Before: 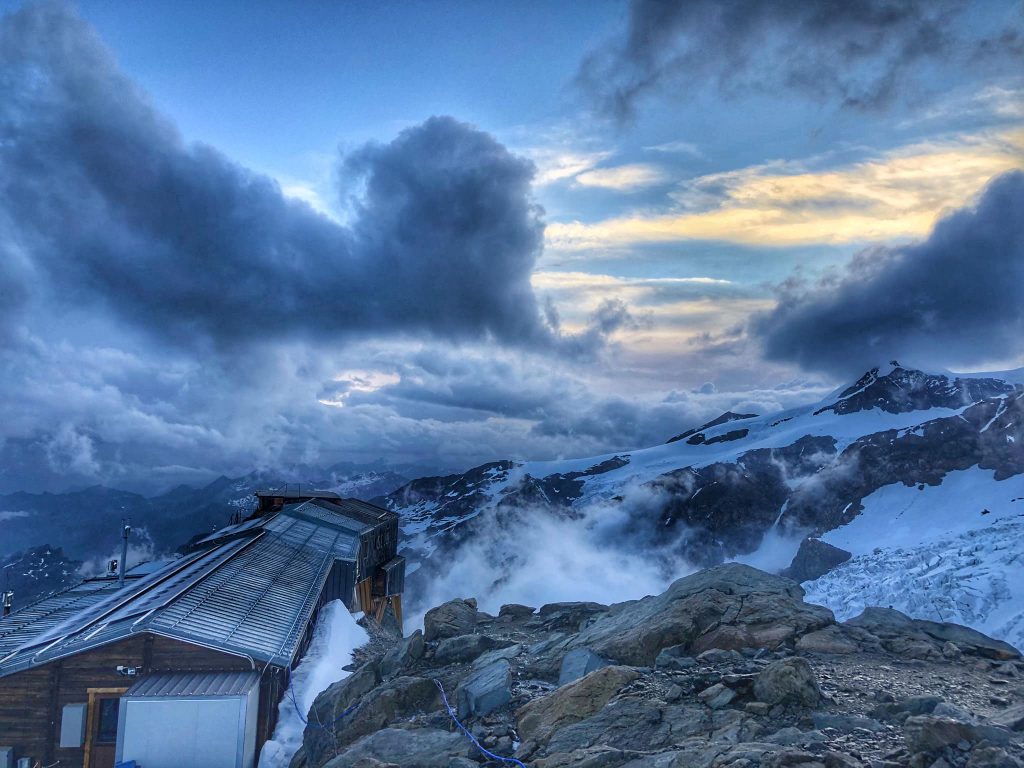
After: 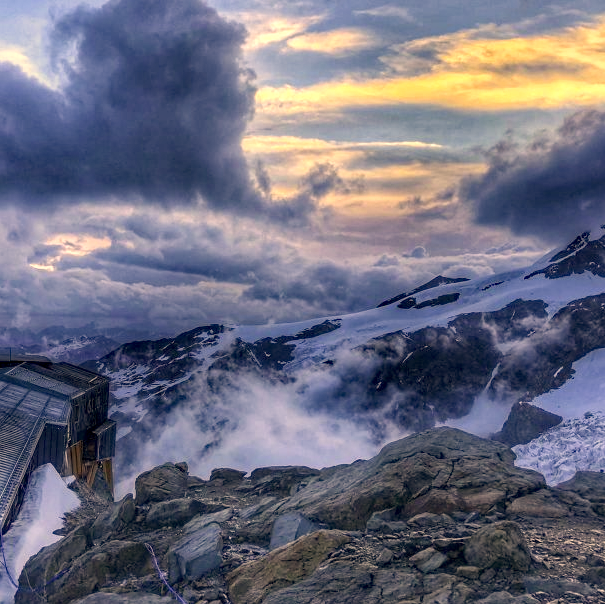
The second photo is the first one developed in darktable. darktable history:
local contrast: on, module defaults
haze removal: strength 0.29, distance 0.25, compatibility mode true, adaptive false
color correction: highlights a* 15, highlights b* 31.55
crop and rotate: left 28.256%, top 17.734%, right 12.656%, bottom 3.573%
